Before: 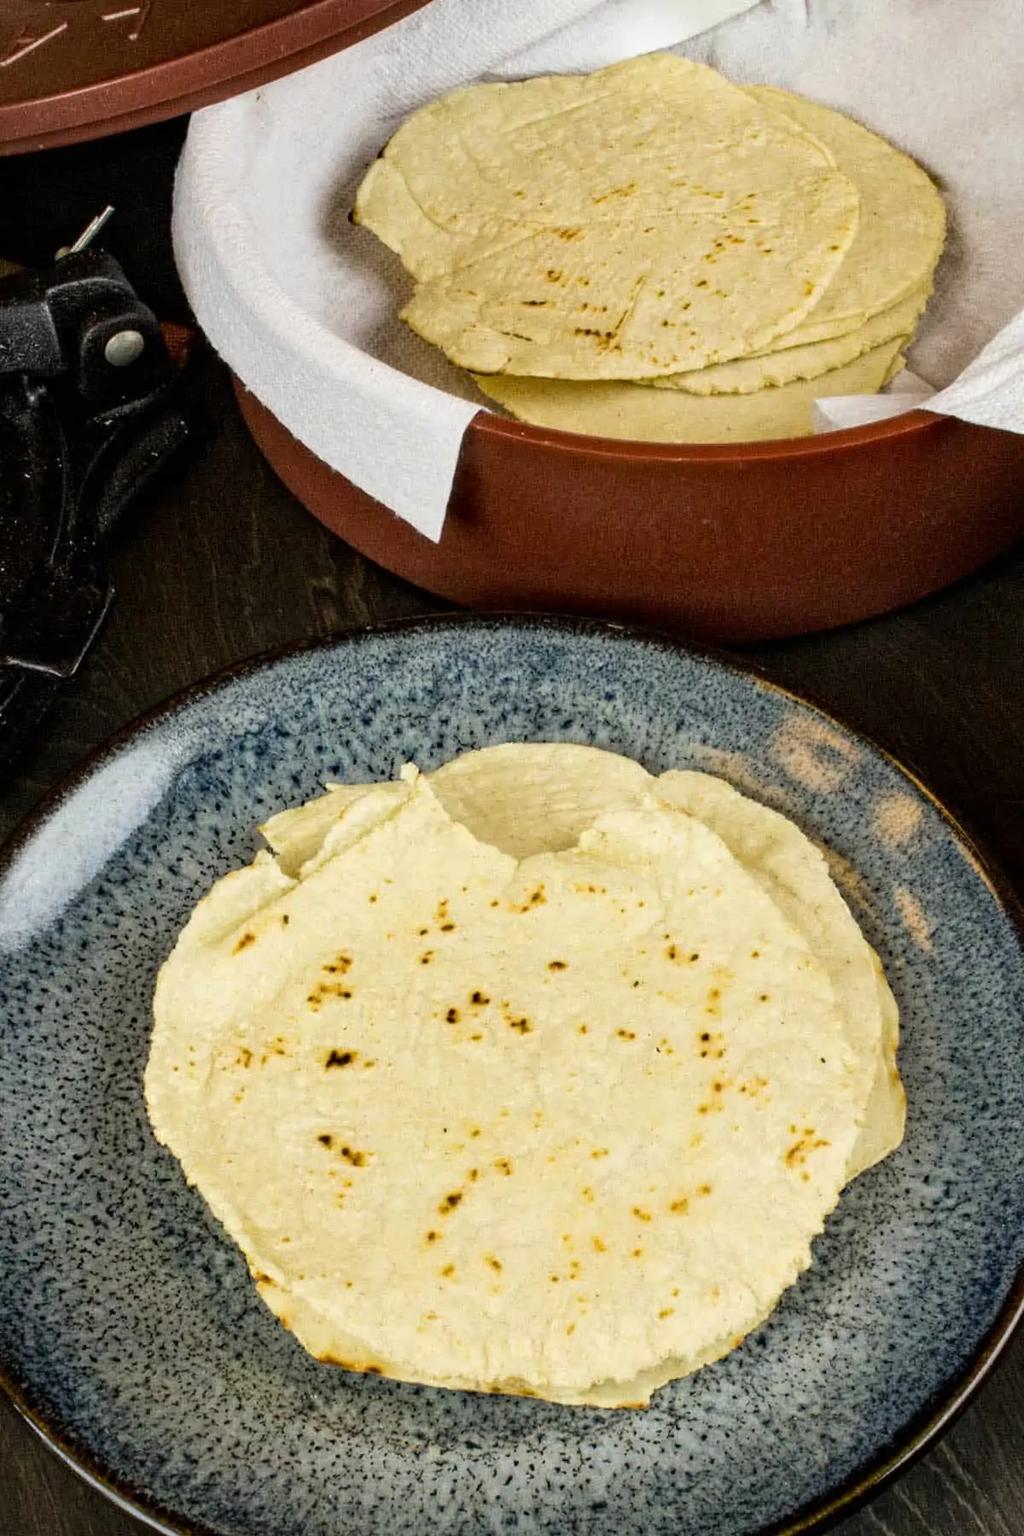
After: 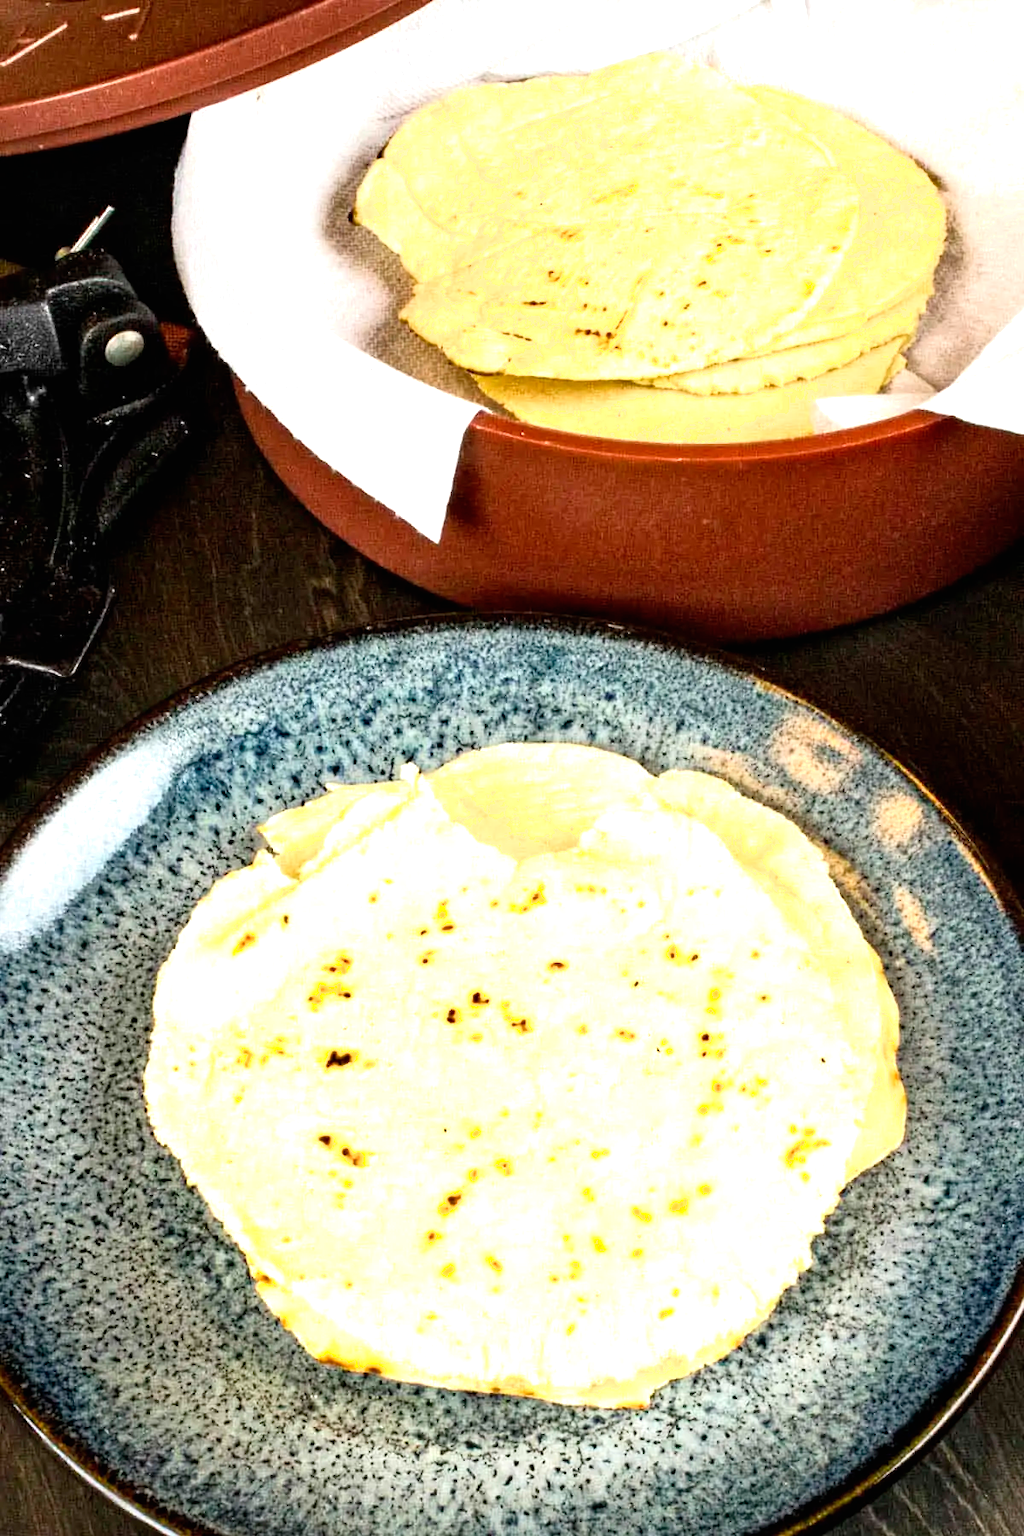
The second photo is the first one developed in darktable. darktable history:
exposure: black level correction 0, exposure 1.001 EV, compensate exposure bias true, compensate highlight preservation false
shadows and highlights: shadows -1, highlights 38.85, highlights color adjustment 49.52%
